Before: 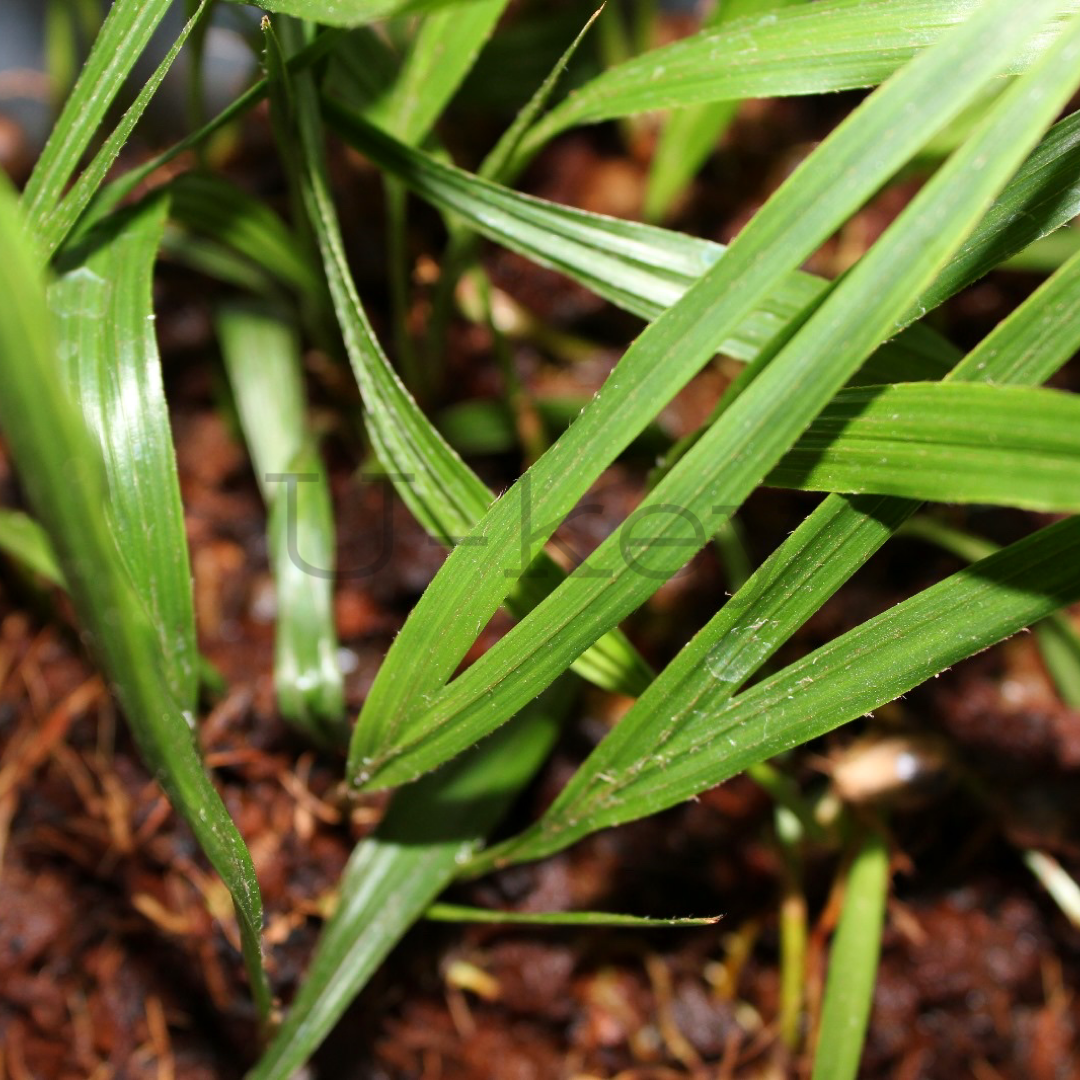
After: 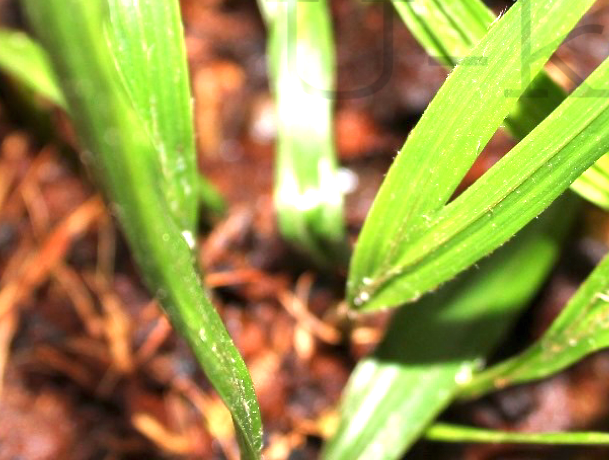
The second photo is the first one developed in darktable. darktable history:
crop: top 44.483%, right 43.593%, bottom 12.892%
exposure: black level correction 0, exposure 1.45 EV, compensate exposure bias true, compensate highlight preservation false
